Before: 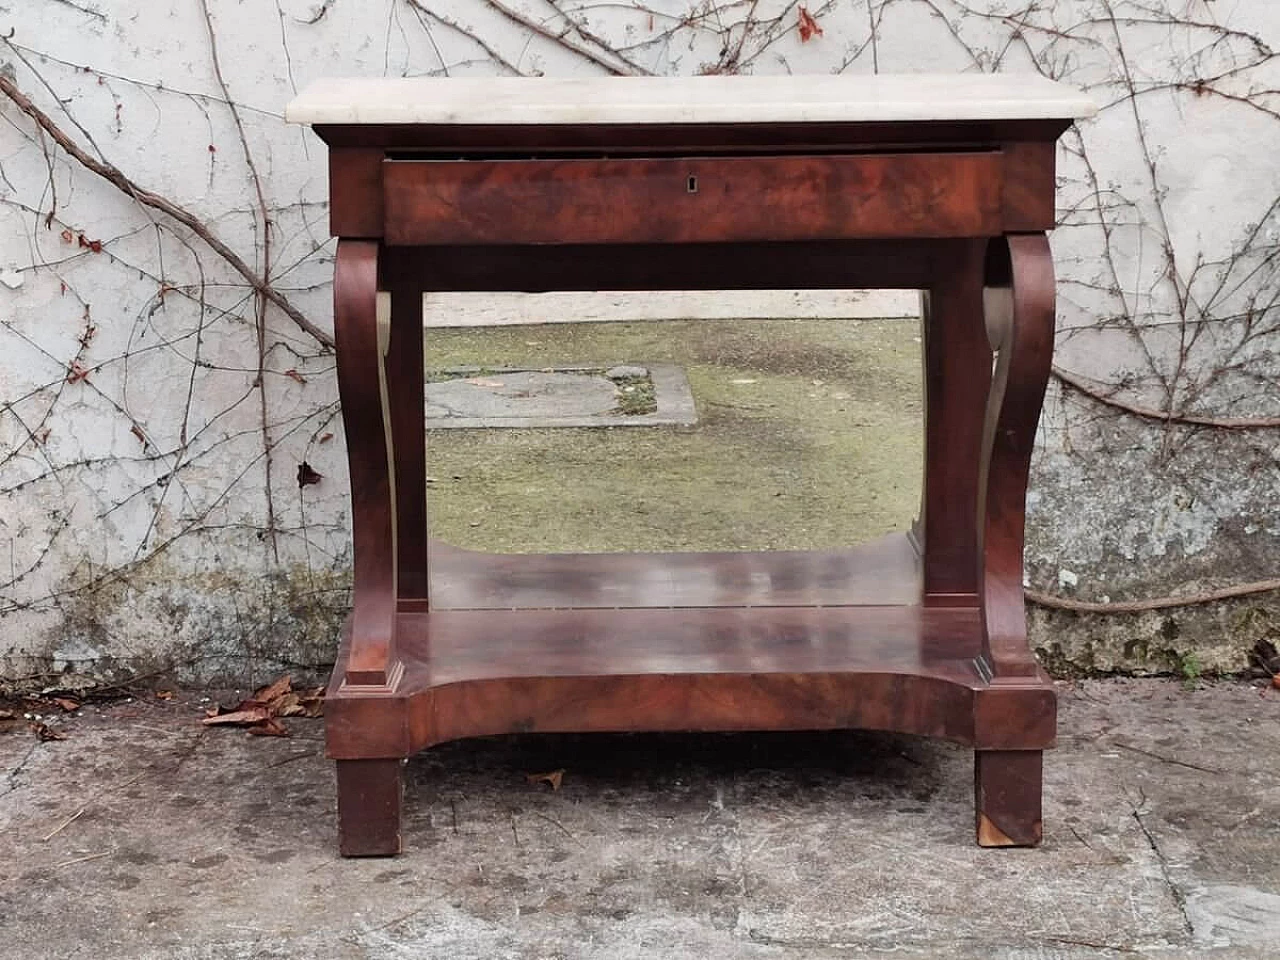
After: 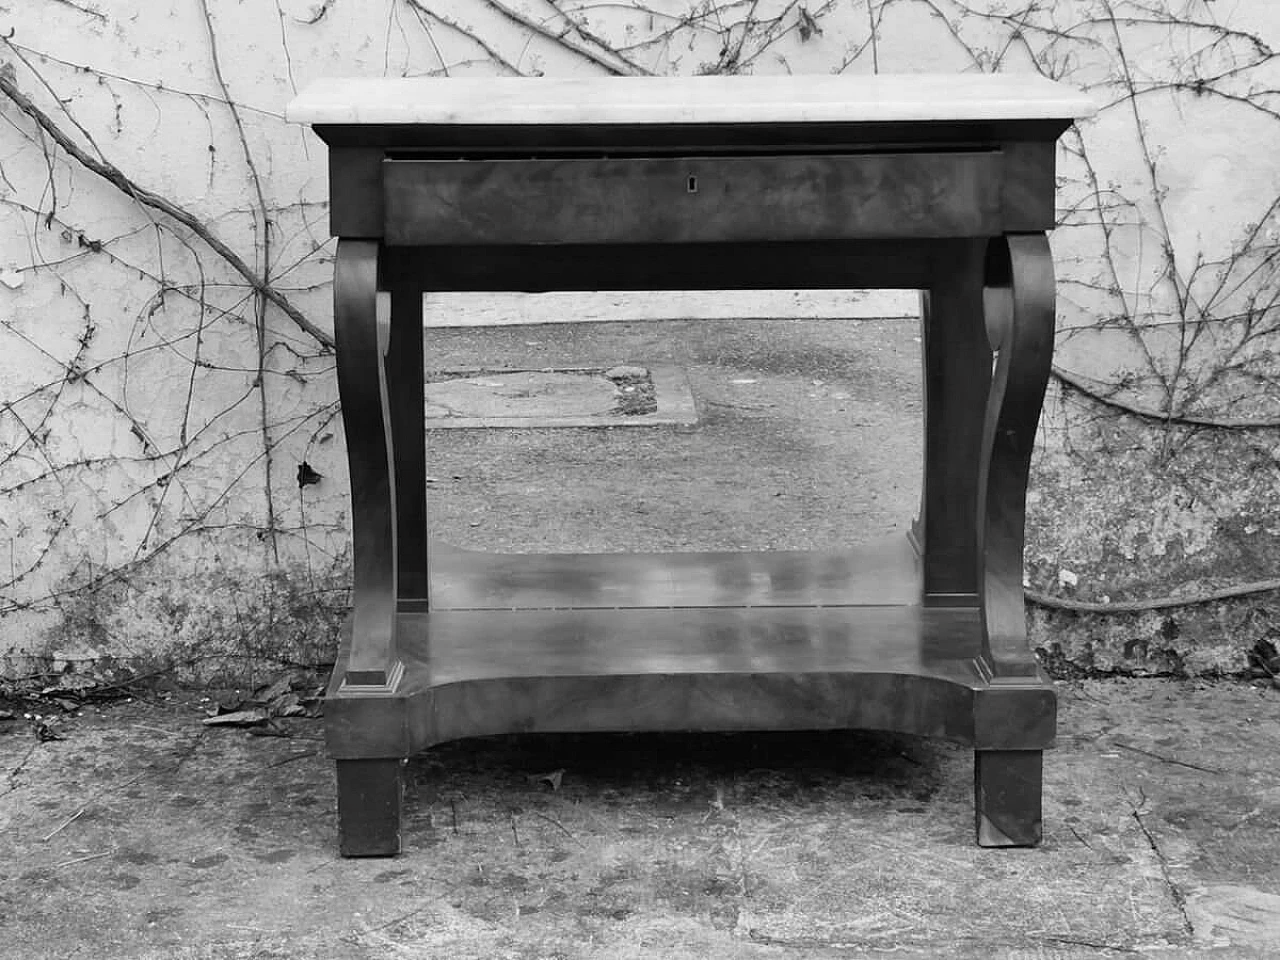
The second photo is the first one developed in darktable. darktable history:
contrast brightness saturation: saturation -0.996
